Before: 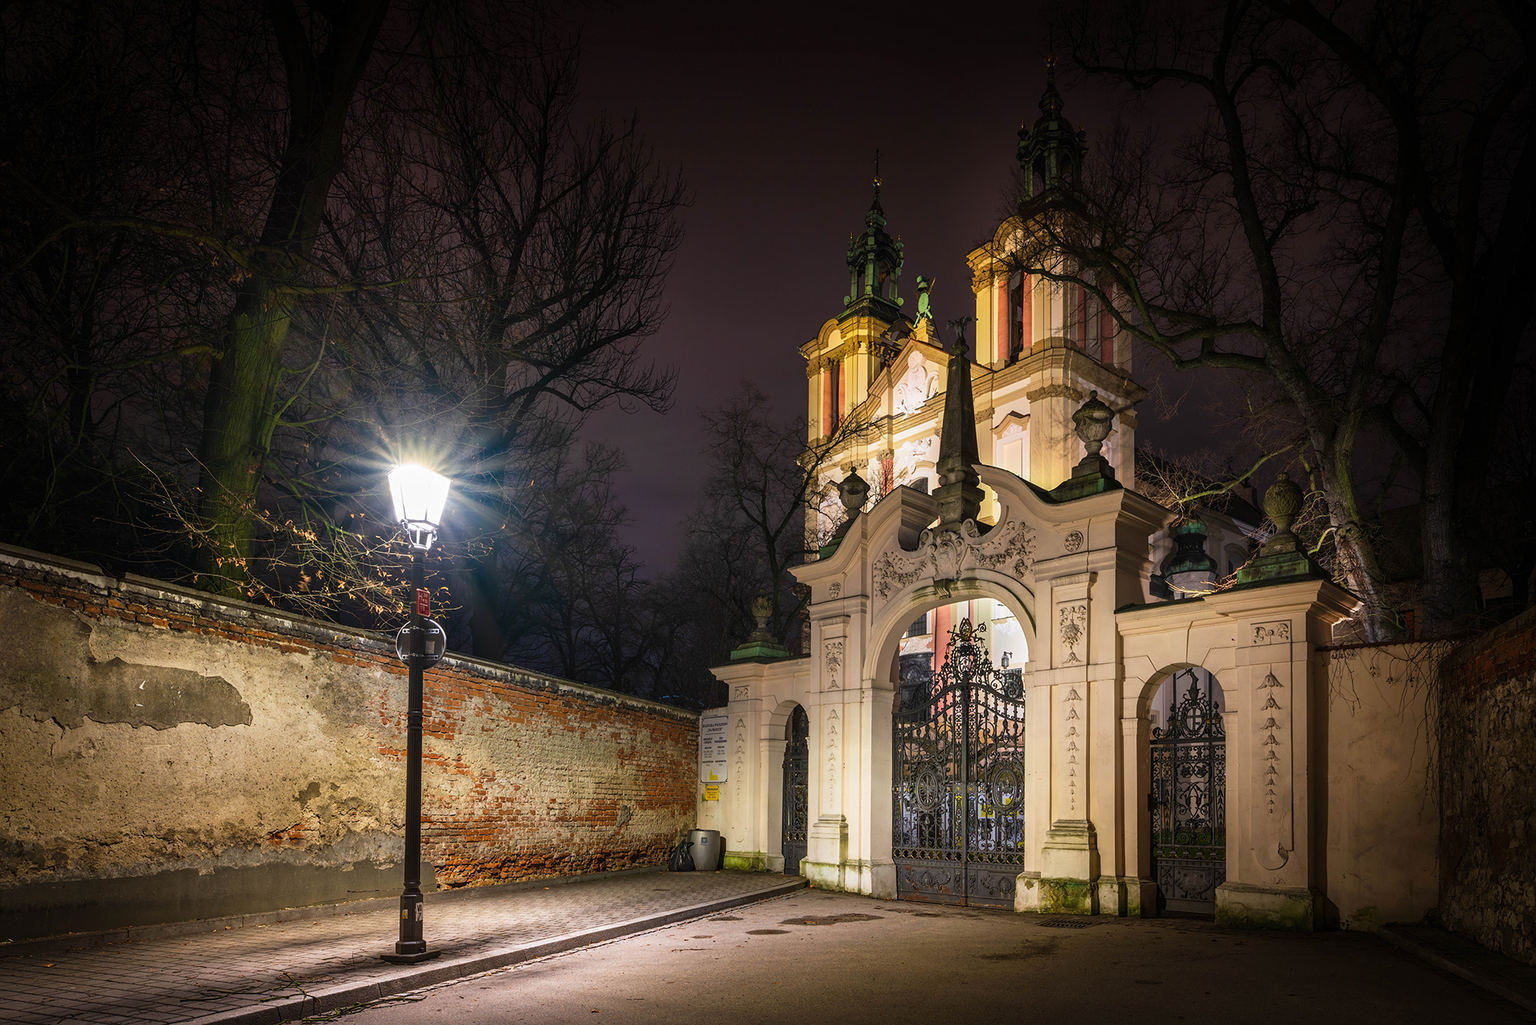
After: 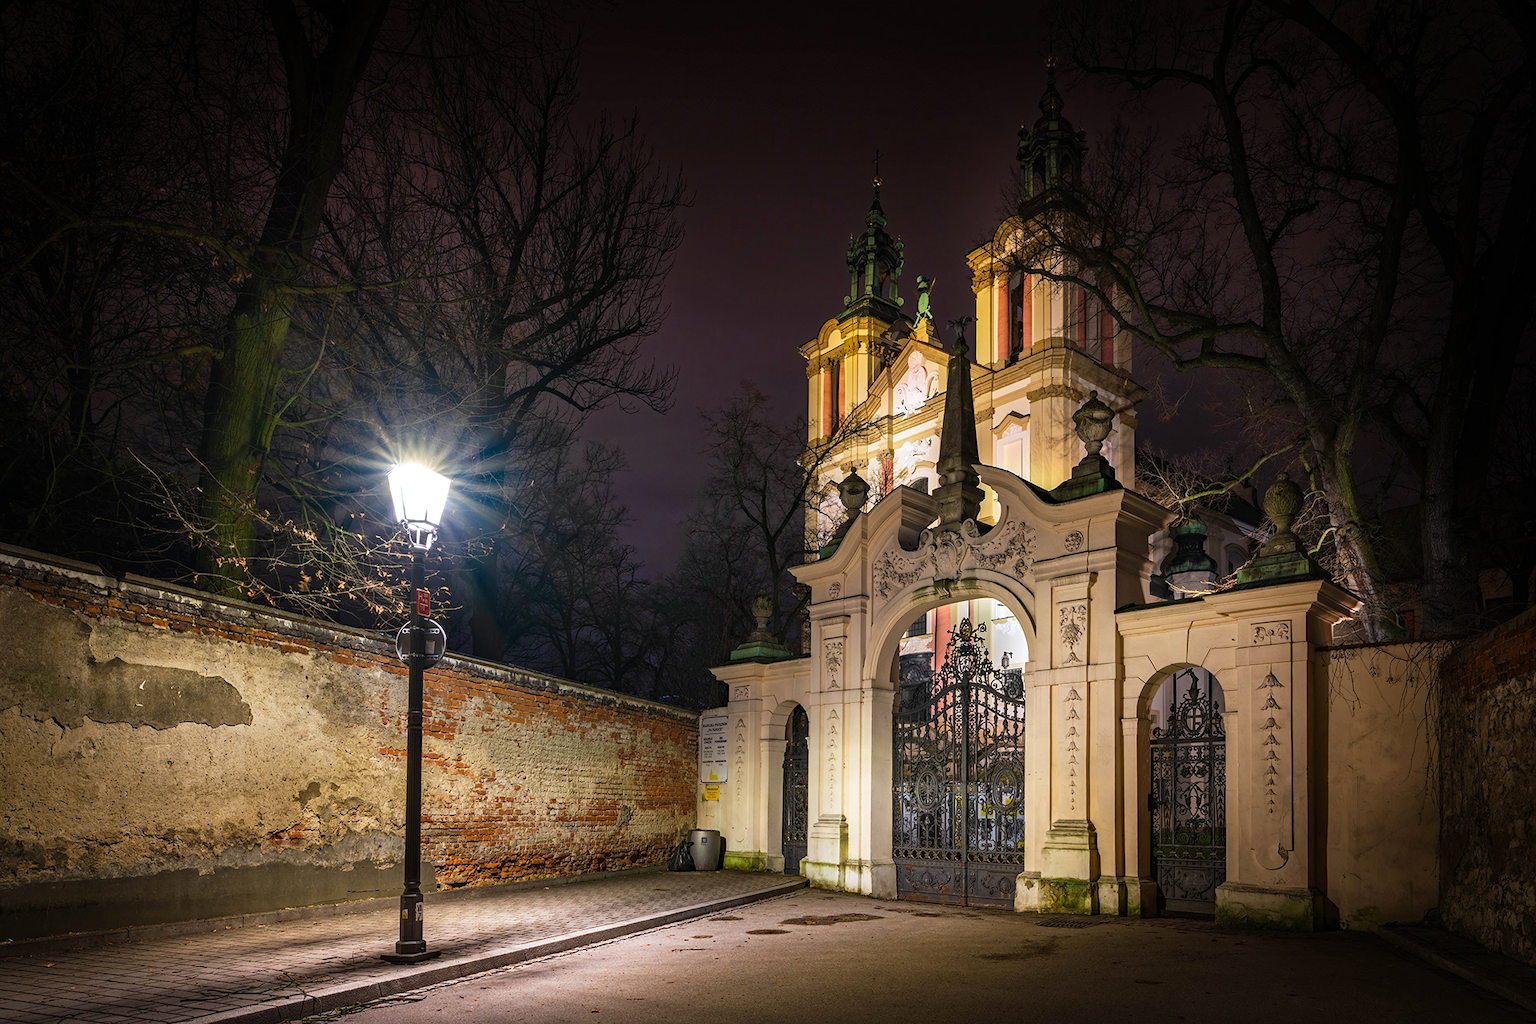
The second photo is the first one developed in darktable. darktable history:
haze removal: strength 0.244, distance 0.25, compatibility mode true
